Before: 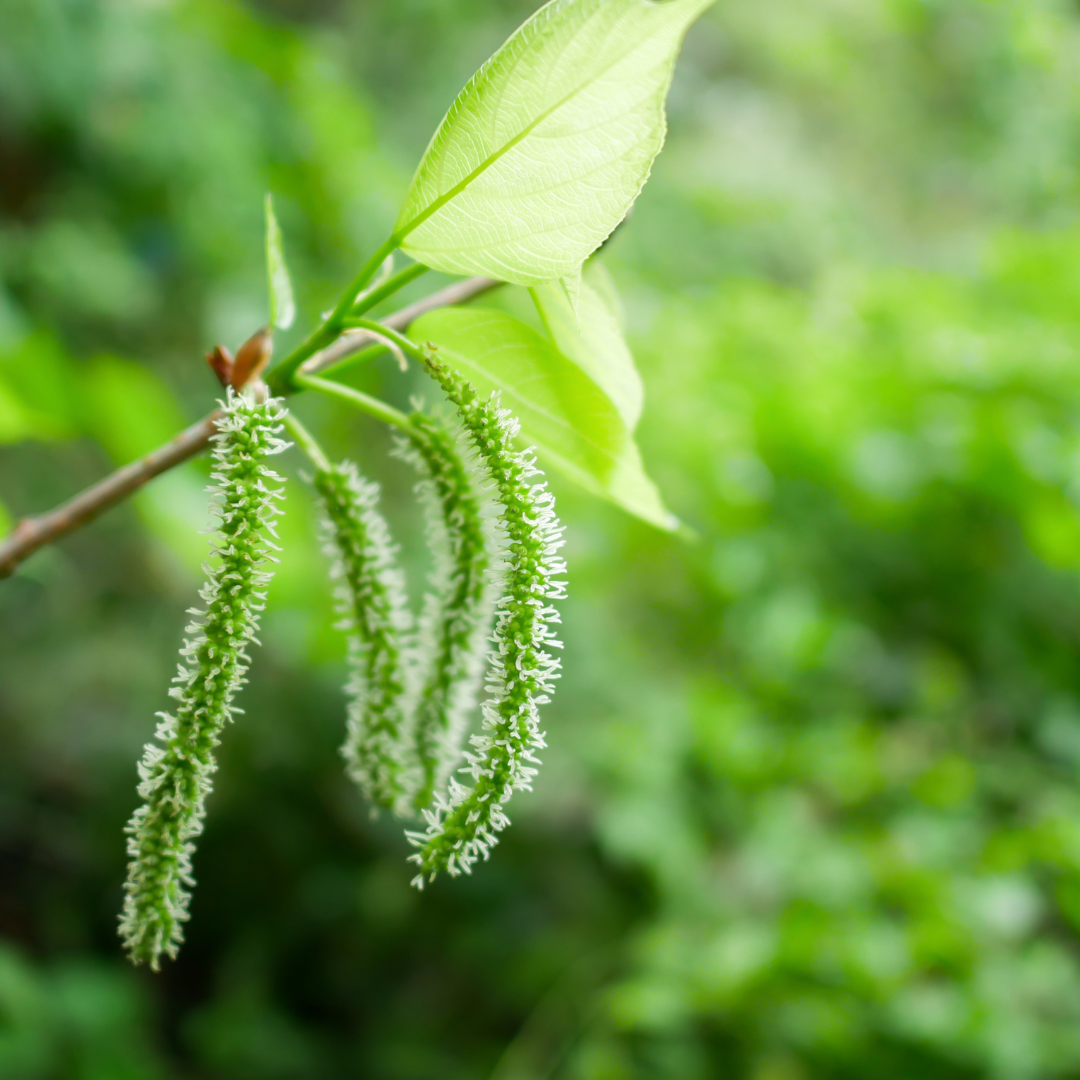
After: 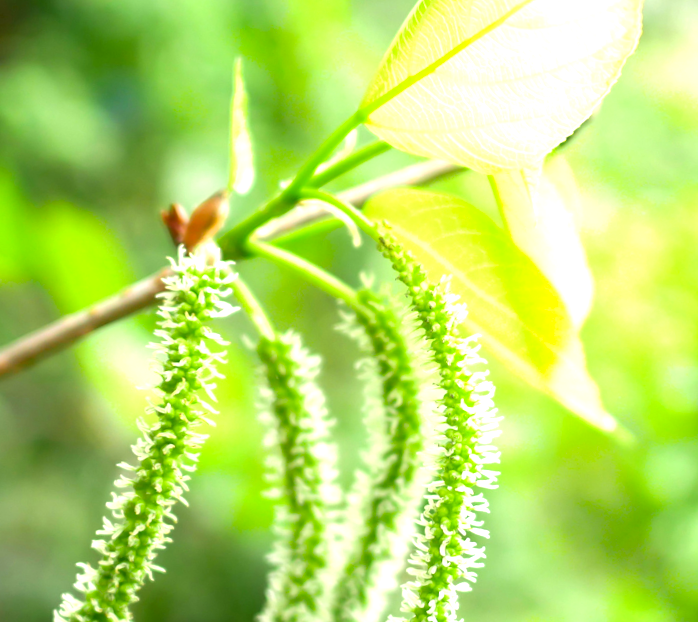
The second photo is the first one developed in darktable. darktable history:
exposure: black level correction 0, exposure 1.025 EV, compensate highlight preservation false
crop and rotate: angle -5.48°, left 1.97%, top 6.821%, right 27.519%, bottom 30.331%
color correction: highlights a* 3.58, highlights b* 5.08
